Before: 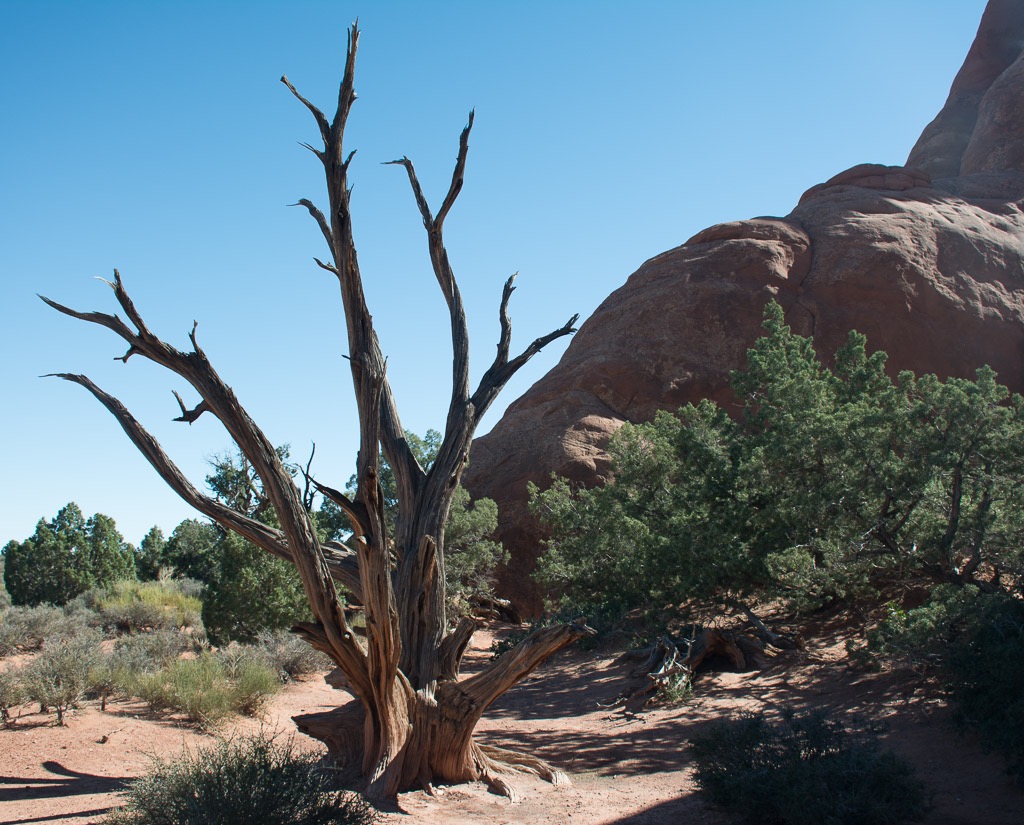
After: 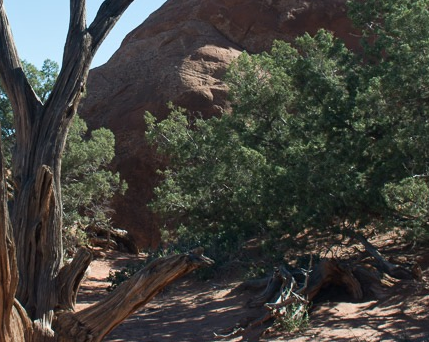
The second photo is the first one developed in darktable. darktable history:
tone curve: curves: ch0 [(0, 0) (0.003, 0.003) (0.011, 0.011) (0.025, 0.024) (0.044, 0.043) (0.069, 0.068) (0.1, 0.098) (0.136, 0.133) (0.177, 0.174) (0.224, 0.22) (0.277, 0.272) (0.335, 0.329) (0.399, 0.391) (0.468, 0.459) (0.543, 0.545) (0.623, 0.625) (0.709, 0.711) (0.801, 0.802) (0.898, 0.898) (1, 1)], preserve colors none
crop: left 37.416%, top 44.92%, right 20.611%, bottom 13.425%
tone equalizer: on, module defaults
